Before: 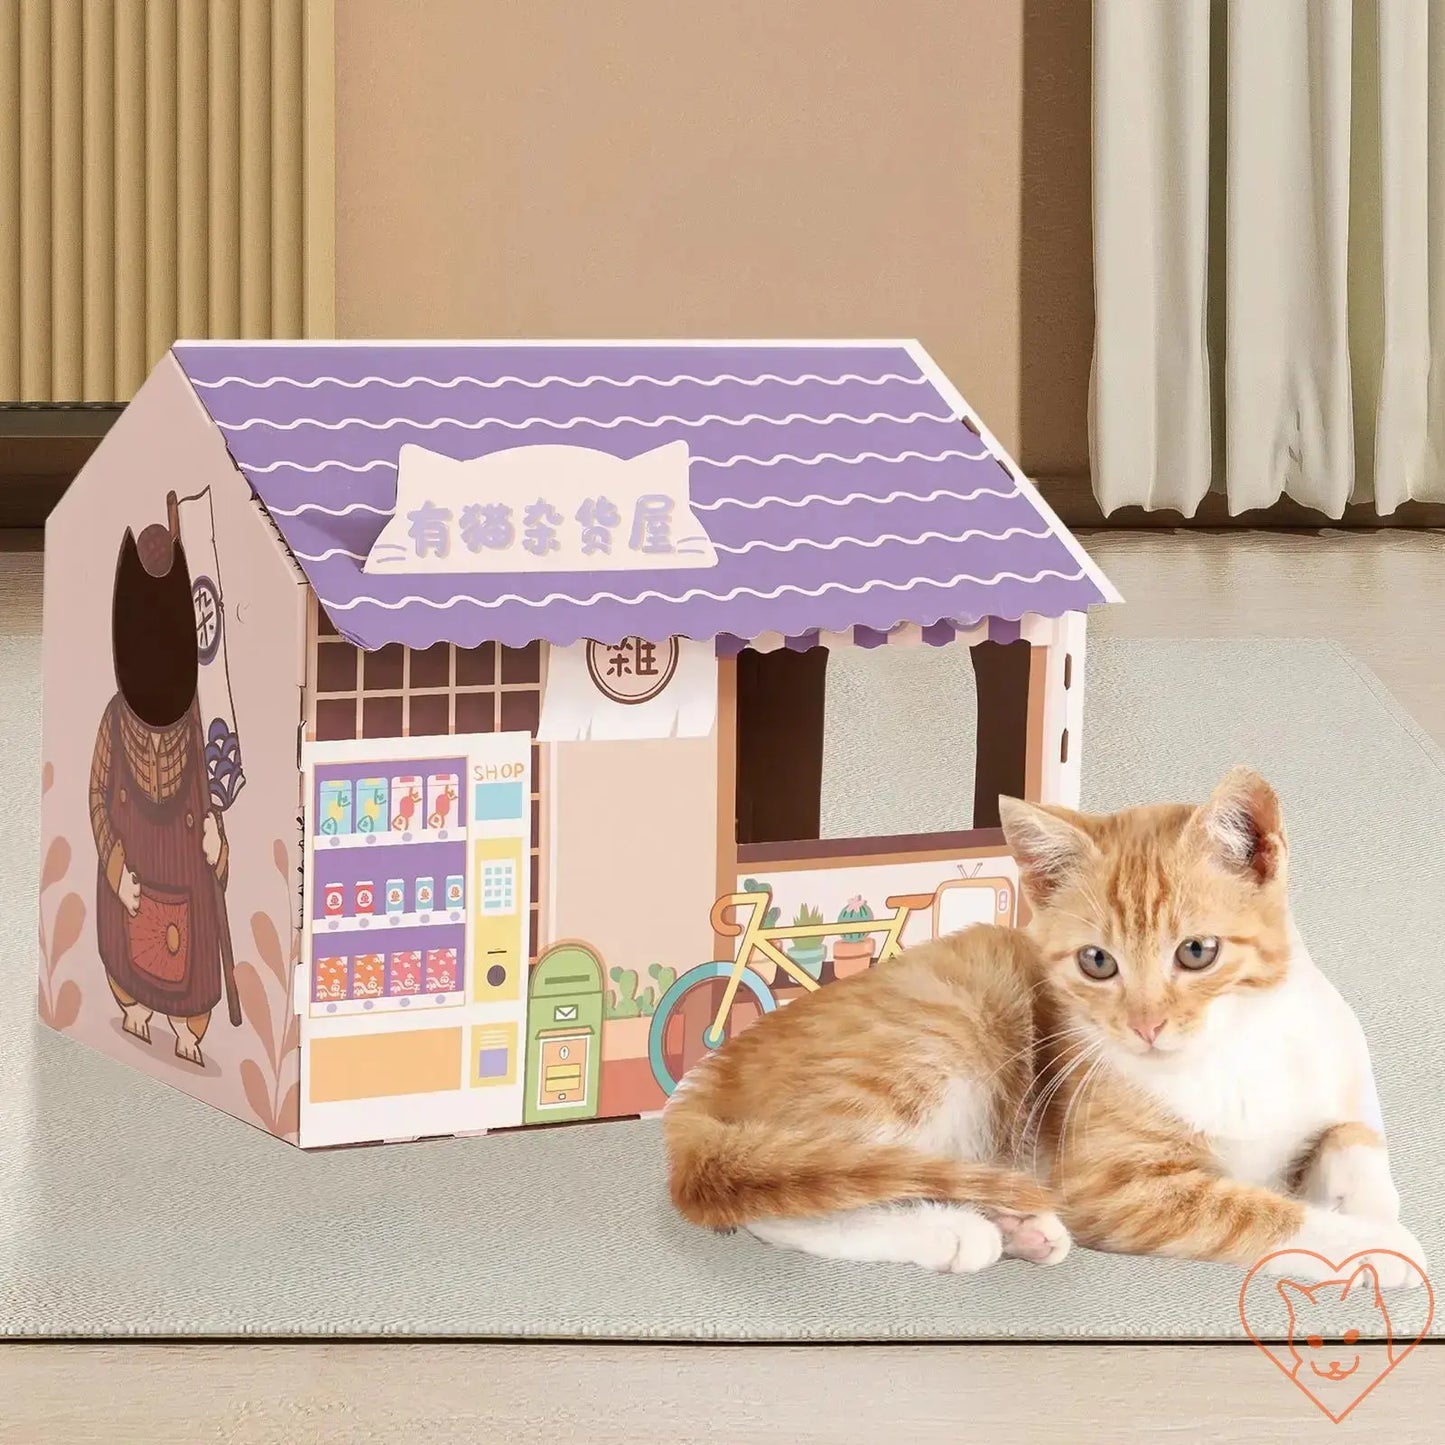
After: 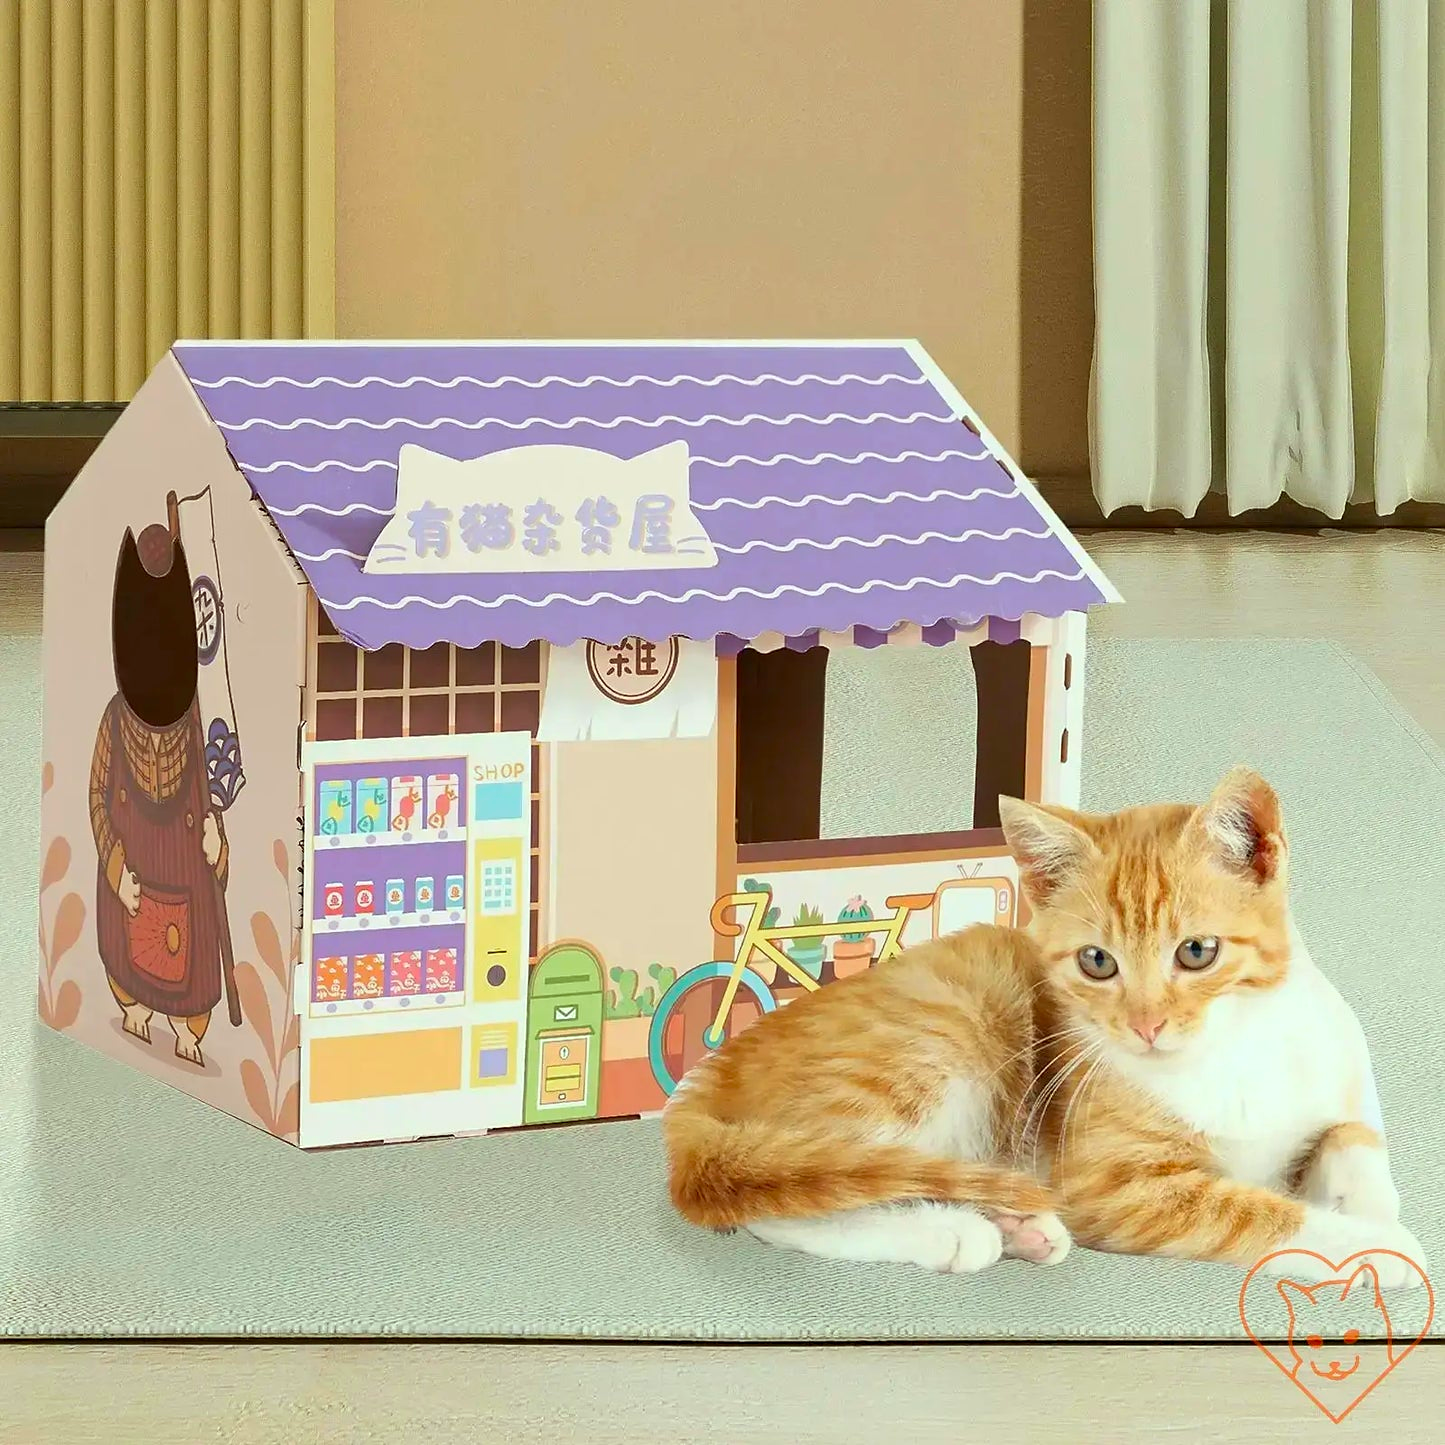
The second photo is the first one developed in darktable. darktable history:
sharpen: radius 1.54, amount 0.365, threshold 1.578
exposure: exposure -0.001 EV, compensate highlight preservation false
color correction: highlights a* -7.57, highlights b* 1.49, shadows a* -3.26, saturation 1.38
